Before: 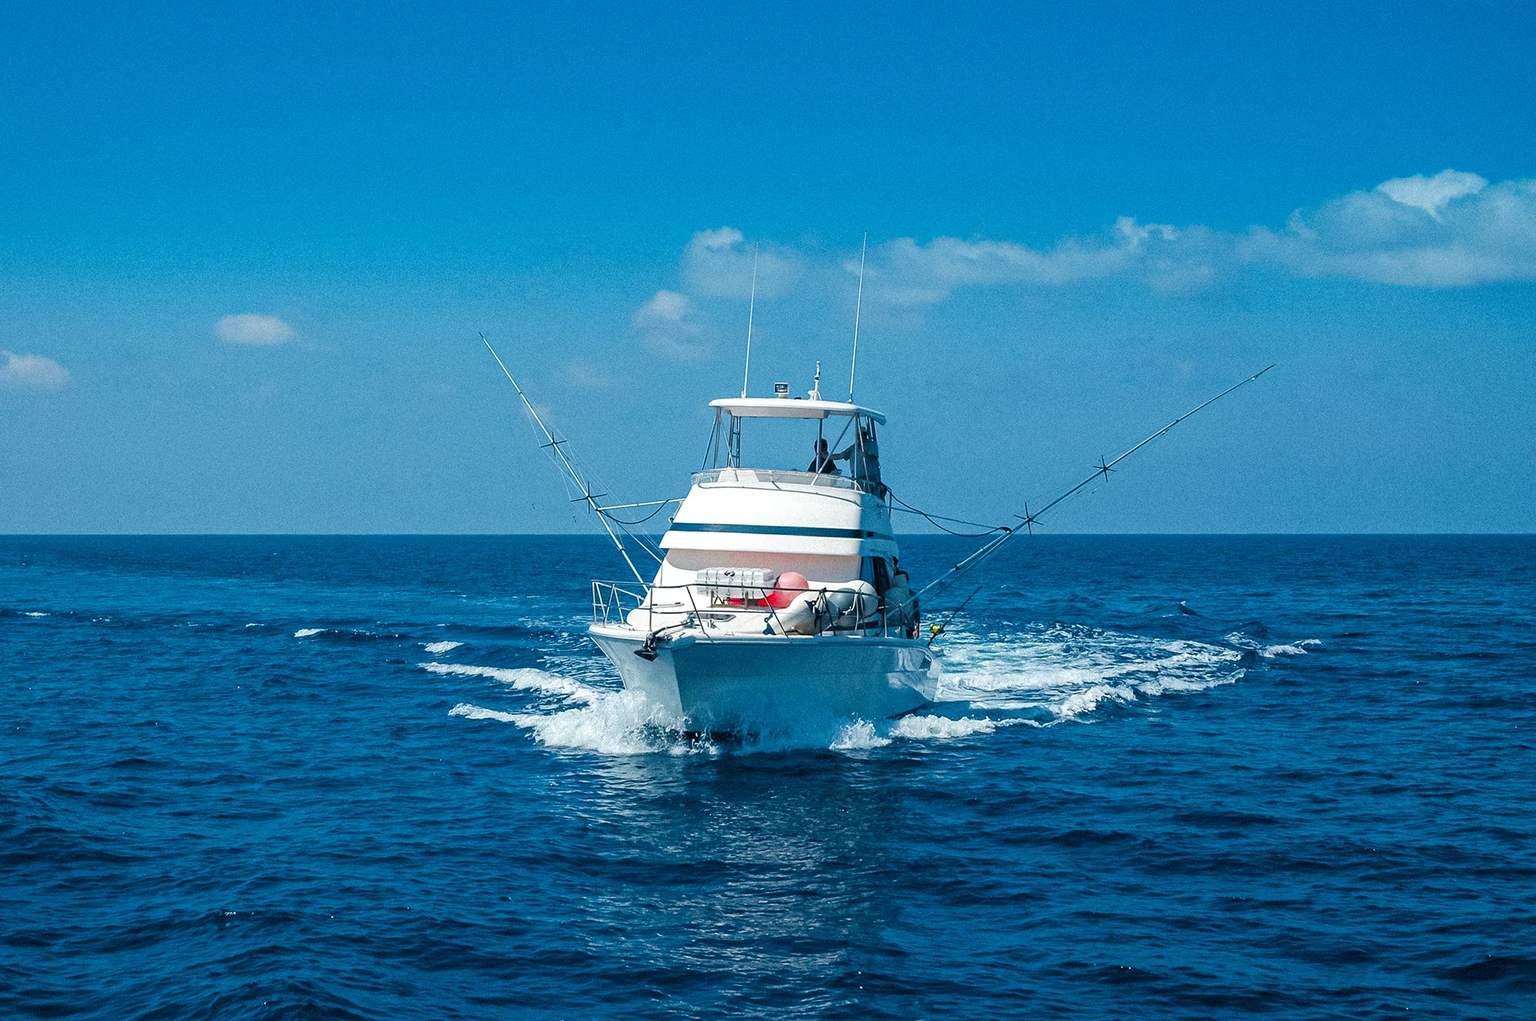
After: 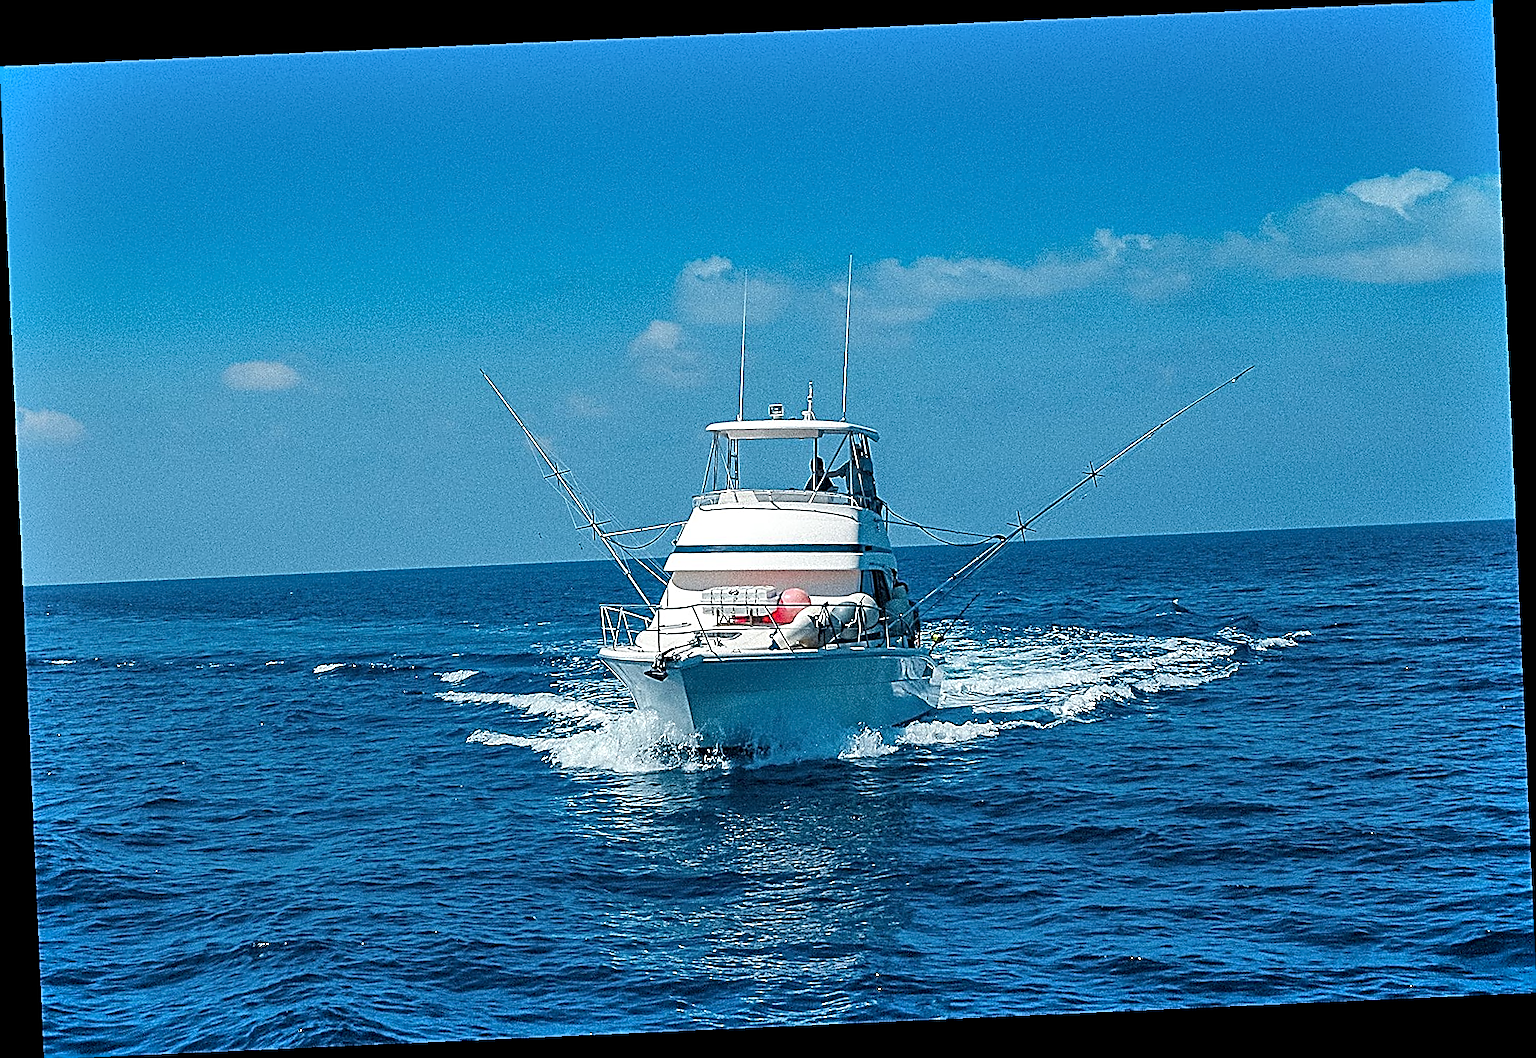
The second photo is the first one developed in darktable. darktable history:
rotate and perspective: rotation -2.56°, automatic cropping off
shadows and highlights: radius 133.83, soften with gaussian
sharpen: amount 2
